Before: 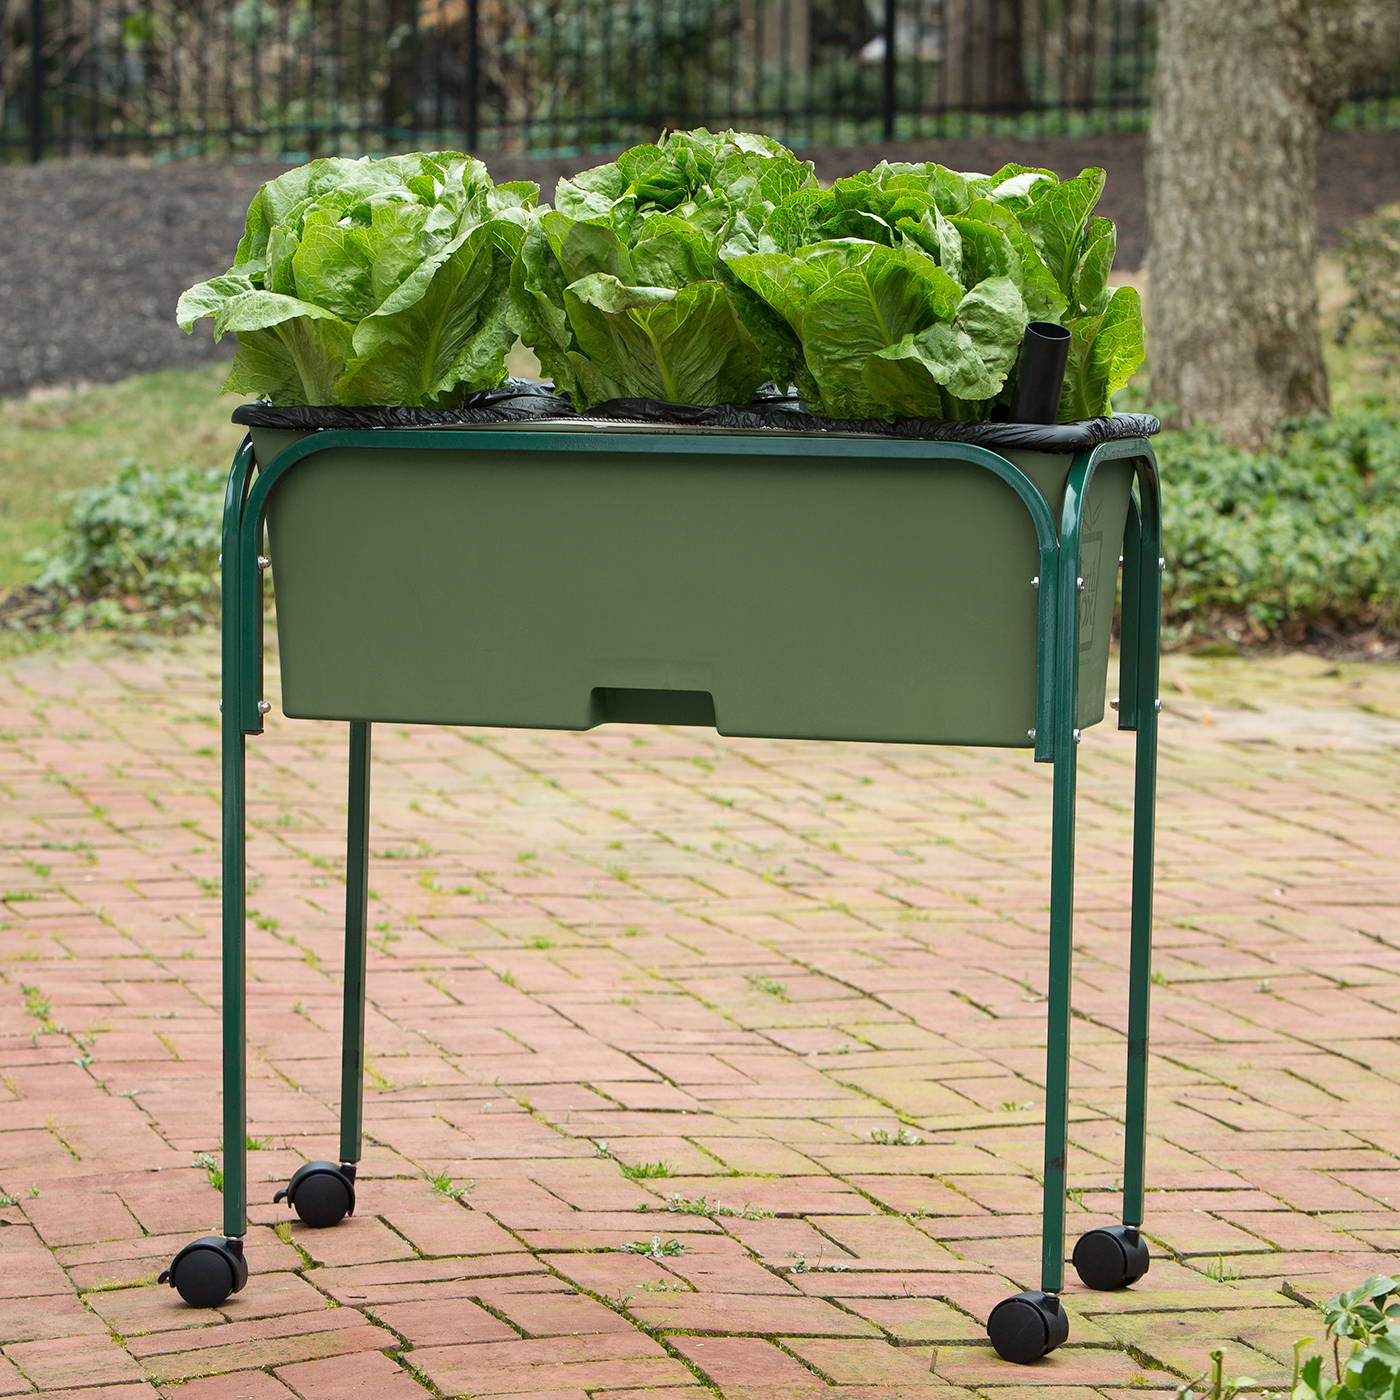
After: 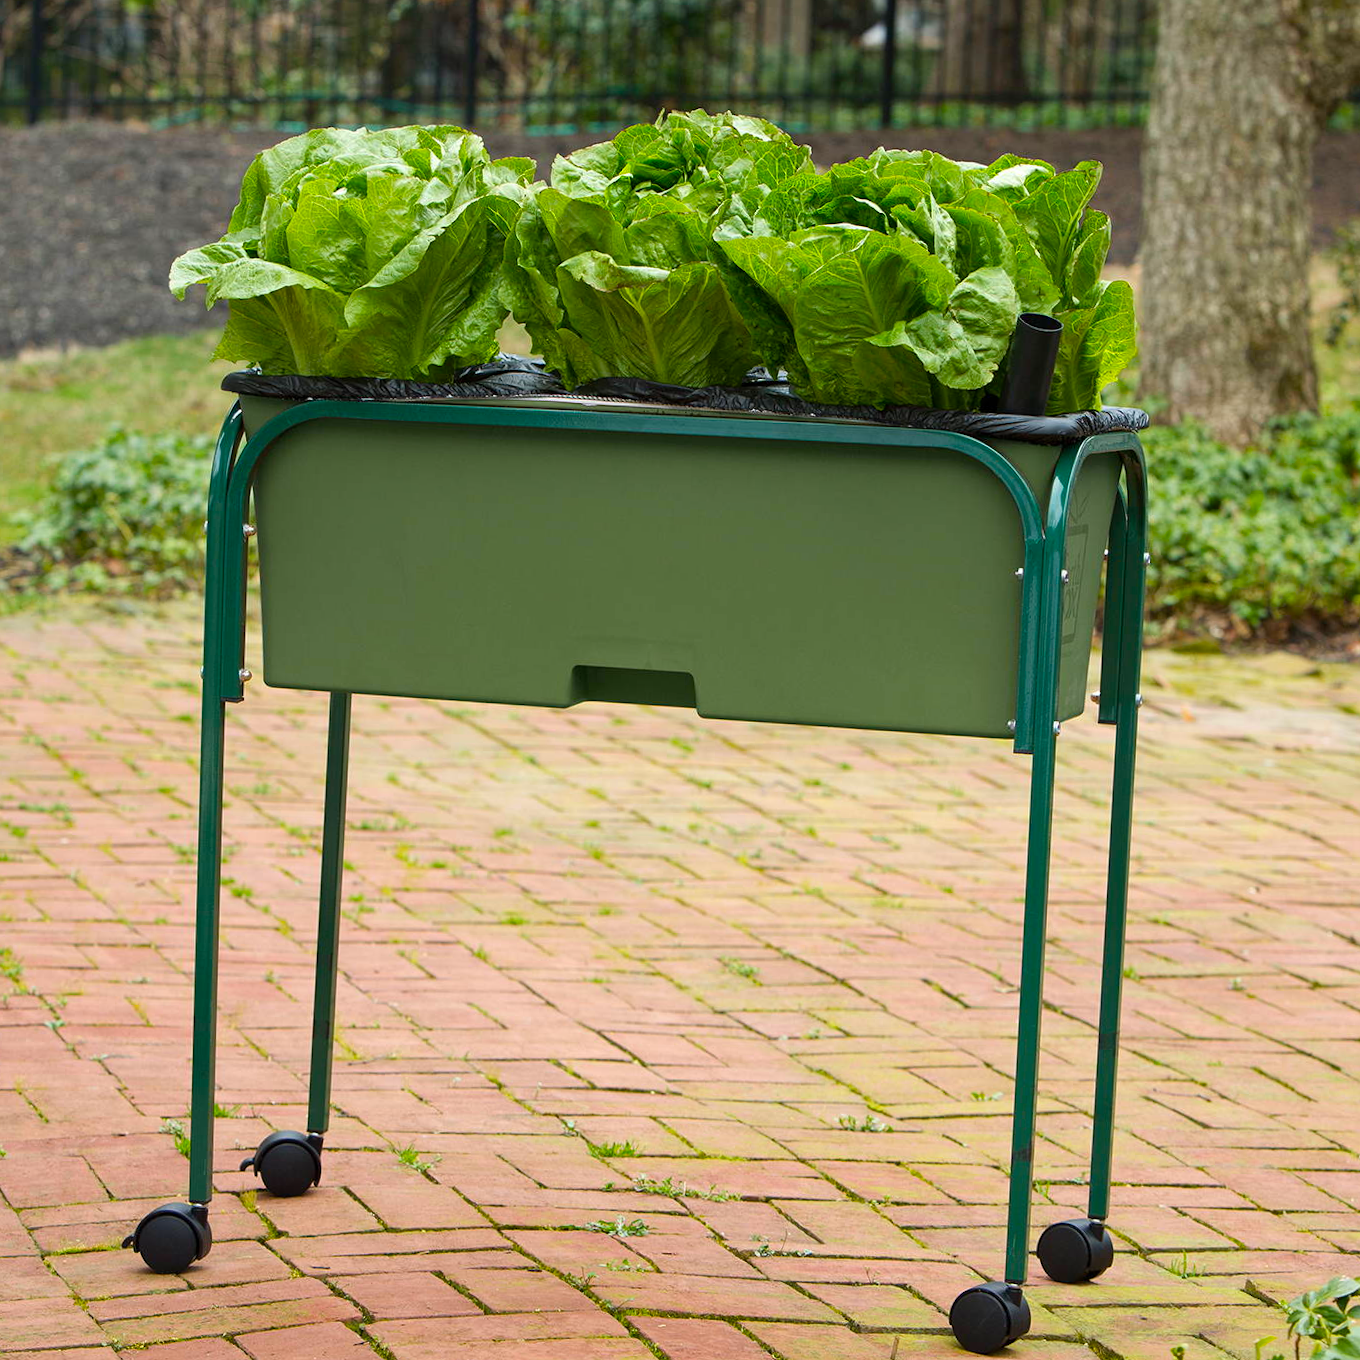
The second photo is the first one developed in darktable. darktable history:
crop and rotate: angle -1.71°
color balance rgb: perceptual saturation grading › global saturation -2.477%, perceptual saturation grading › highlights -7.698%, perceptual saturation grading › mid-tones 8.428%, perceptual saturation grading › shadows 4.229%, global vibrance 50.482%
